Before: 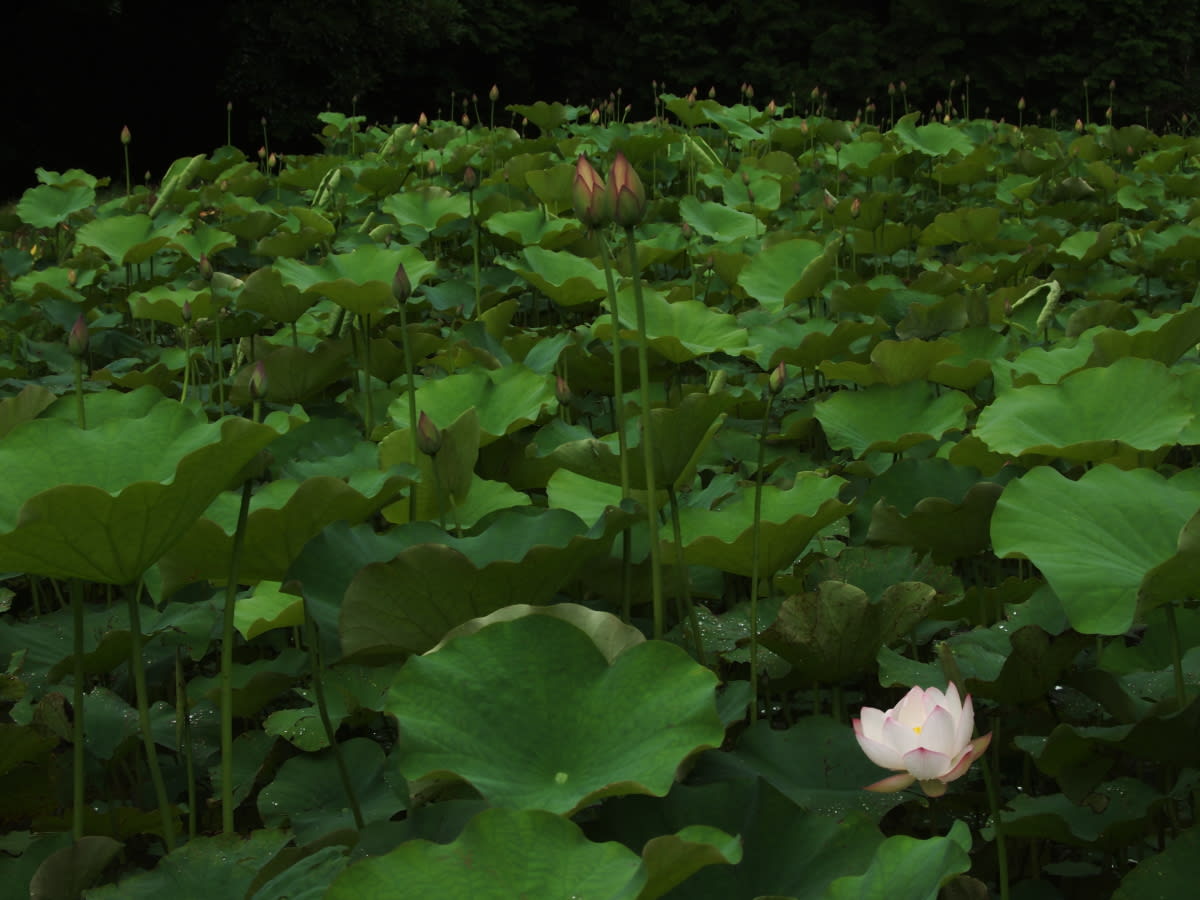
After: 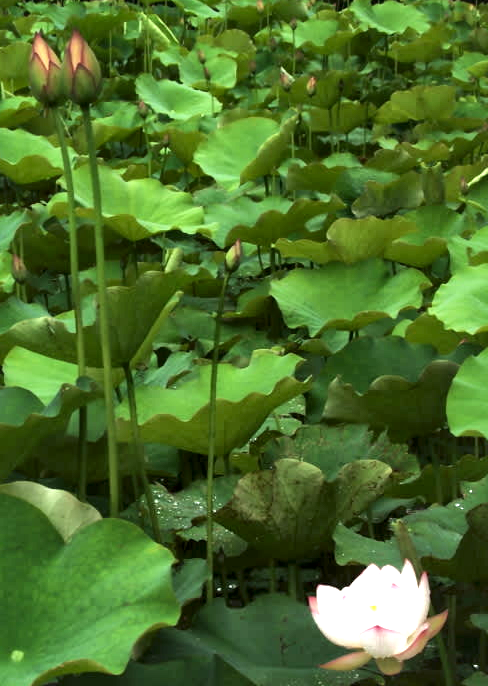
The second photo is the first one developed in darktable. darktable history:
tone curve: curves: ch0 [(0, 0) (0.915, 0.89) (1, 1)], color space Lab, independent channels, preserve colors none
crop: left 45.358%, top 13.571%, right 13.949%, bottom 10.149%
local contrast: mode bilateral grid, contrast 19, coarseness 50, detail 179%, midtone range 0.2
exposure: black level correction 0, exposure 1.538 EV, compensate highlight preservation false
